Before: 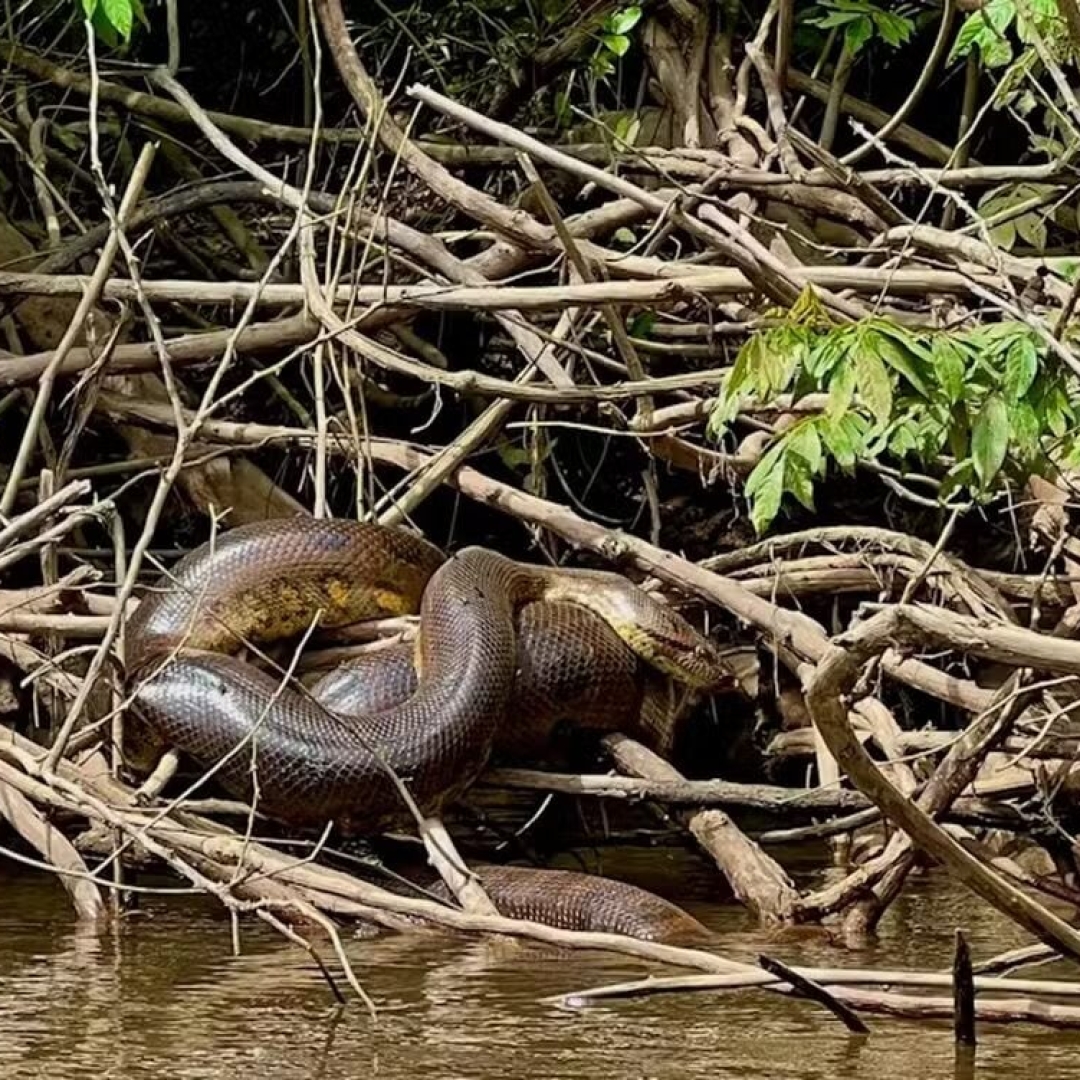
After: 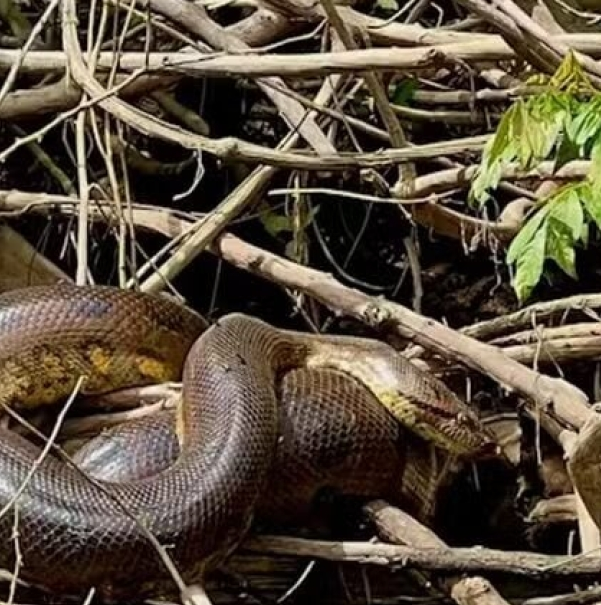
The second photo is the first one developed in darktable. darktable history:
crop and rotate: left 22.112%, top 21.658%, right 22.17%, bottom 22.317%
